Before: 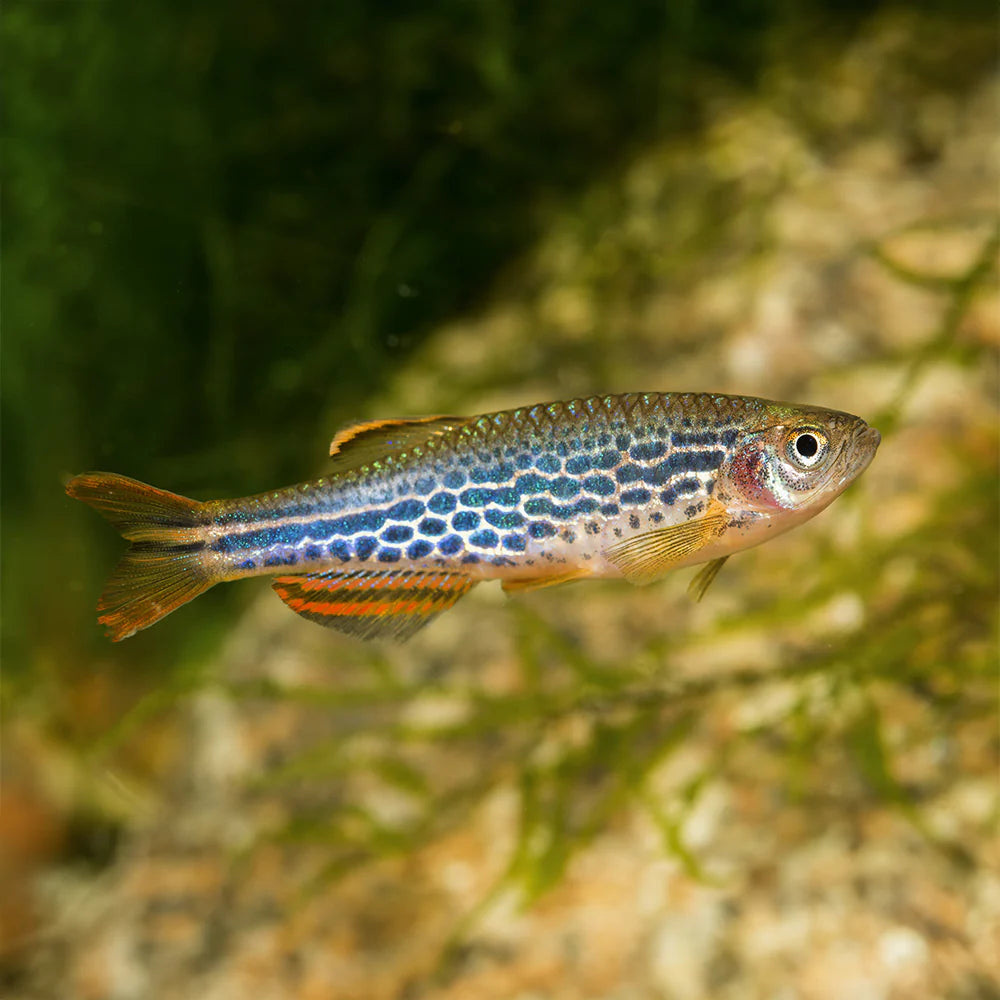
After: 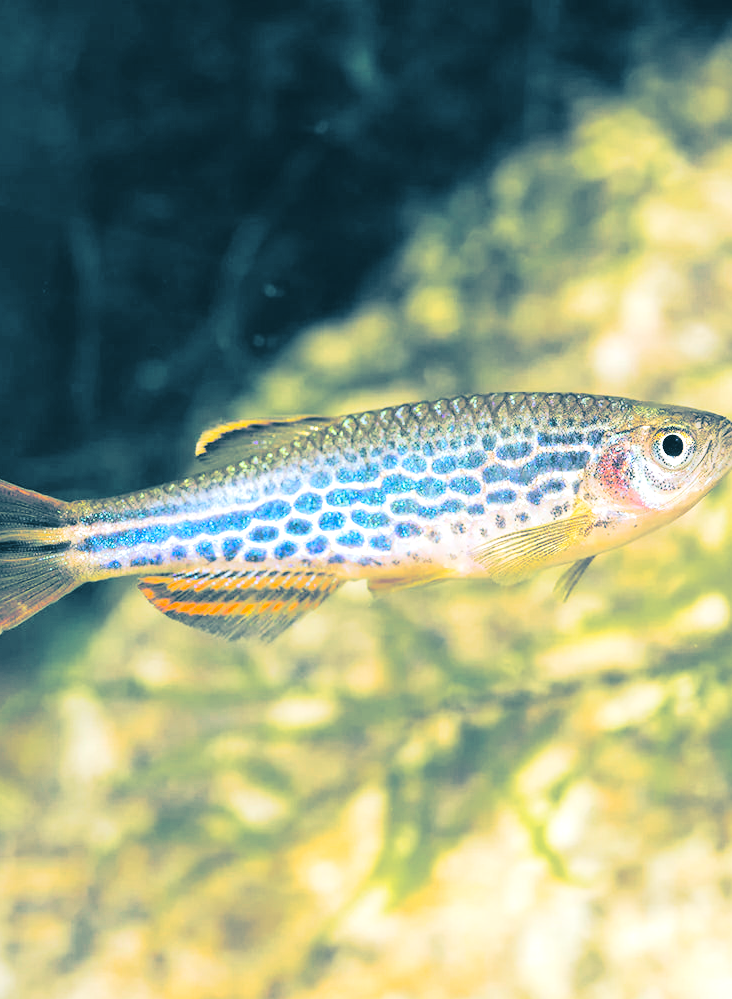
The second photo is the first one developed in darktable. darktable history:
crop: left 13.443%, right 13.31%
color correction: highlights a* -0.772, highlights b* -8.92
split-toning: shadows › hue 212.4°, balance -70
exposure: black level correction 0, exposure 1.625 EV, compensate exposure bias true, compensate highlight preservation false
tone equalizer: on, module defaults
contrast brightness saturation: contrast -0.19, saturation 0.19
base curve: curves: ch0 [(0, 0) (0.036, 0.025) (0.121, 0.166) (0.206, 0.329) (0.605, 0.79) (1, 1)], preserve colors none
